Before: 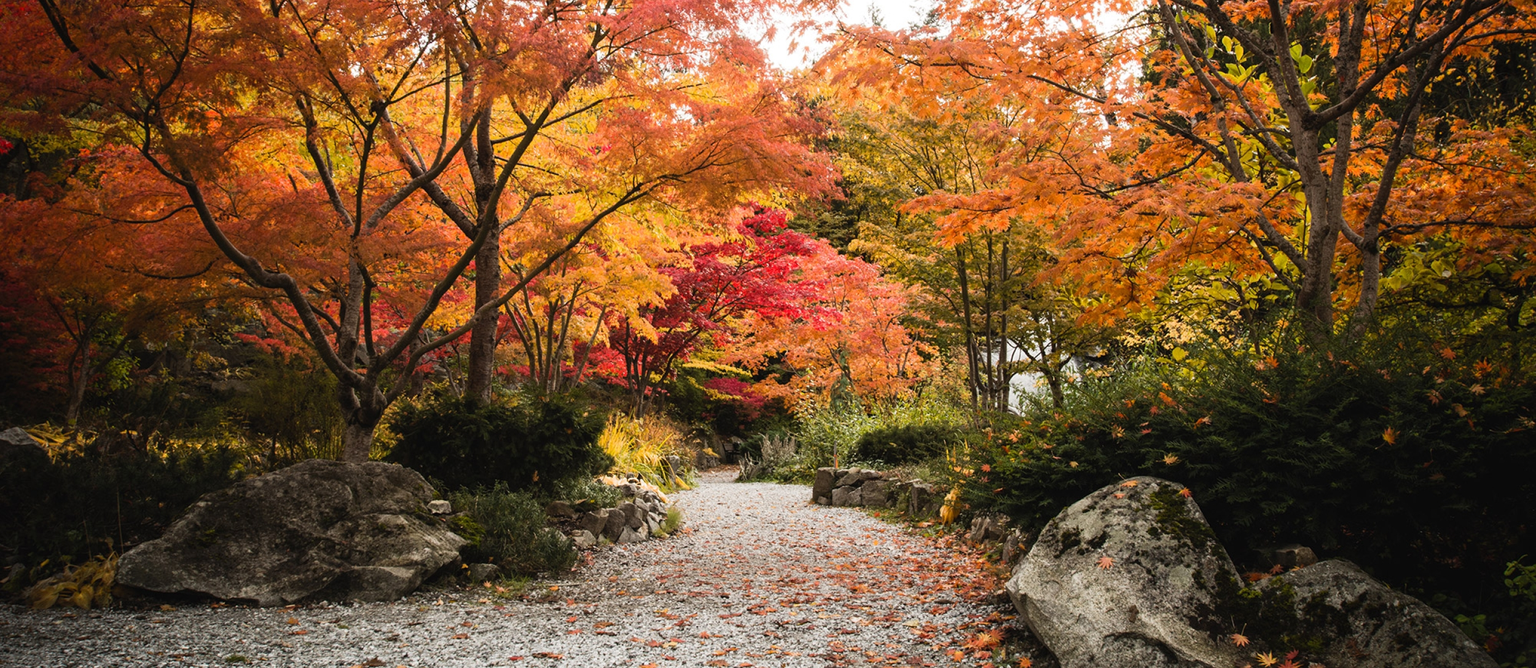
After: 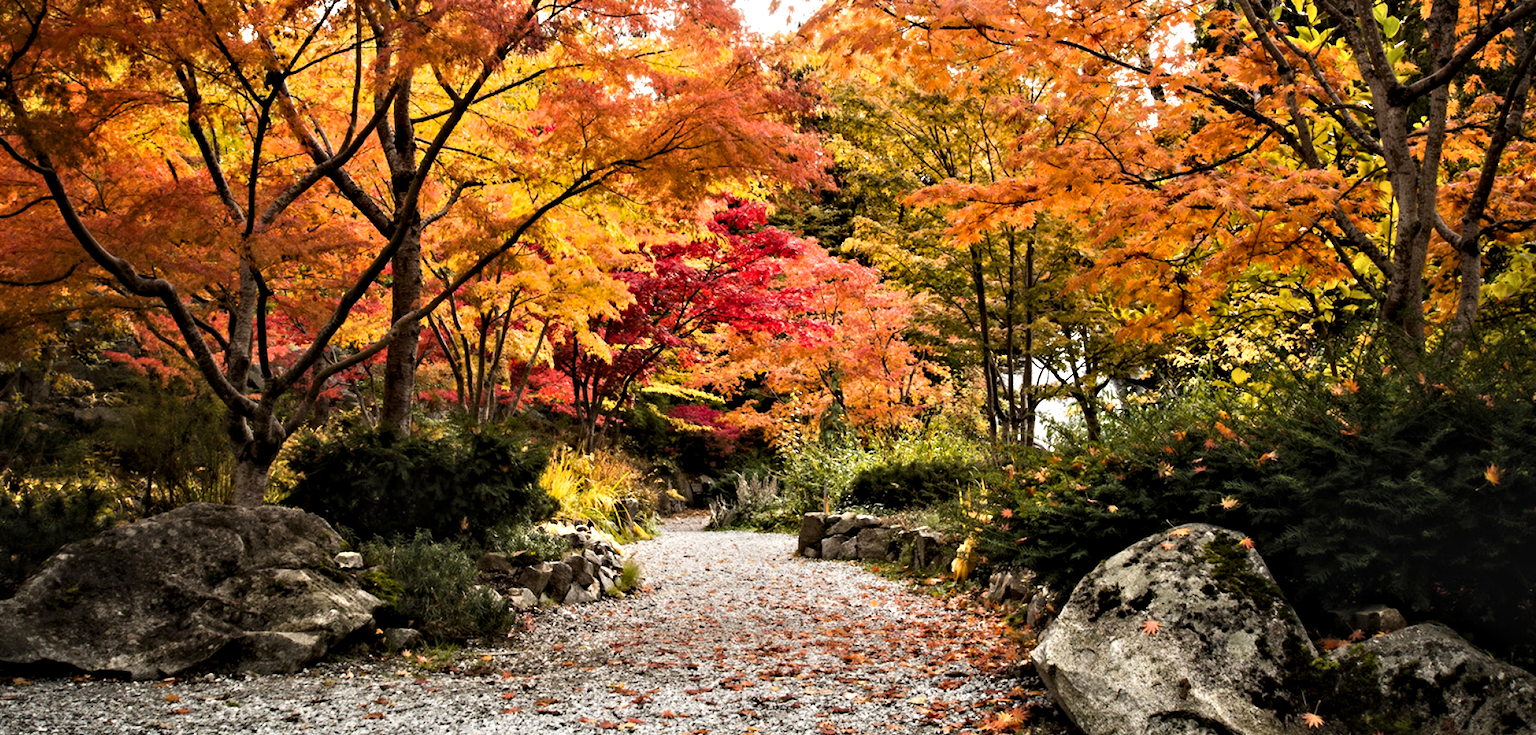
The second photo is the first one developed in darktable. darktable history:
tone equalizer: smoothing diameter 24.89%, edges refinement/feathering 7.78, preserve details guided filter
contrast equalizer: y [[0.511, 0.558, 0.631, 0.632, 0.559, 0.512], [0.5 ×6], [0.5 ×6], [0 ×6], [0 ×6]]
color calibration: illuminant same as pipeline (D50), x 0.346, y 0.358, temperature 4982.22 K
color balance rgb: power › luminance 1.3%, perceptual saturation grading › global saturation 9.545%
crop: left 9.762%, top 6.273%, right 7.17%, bottom 2.211%
